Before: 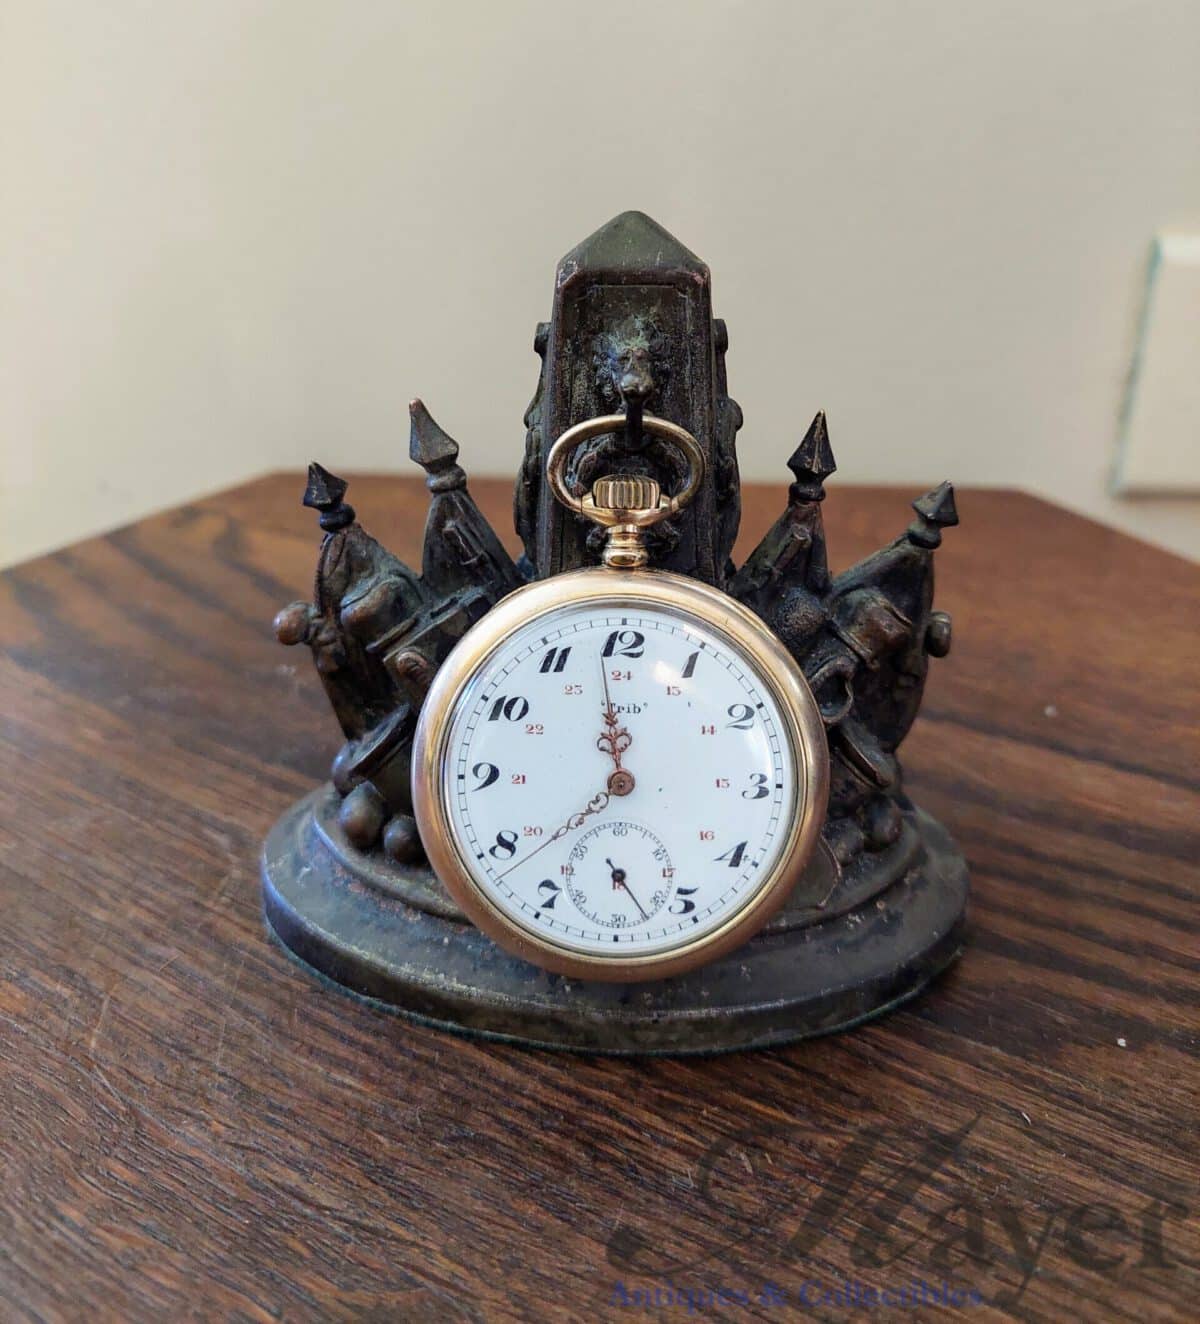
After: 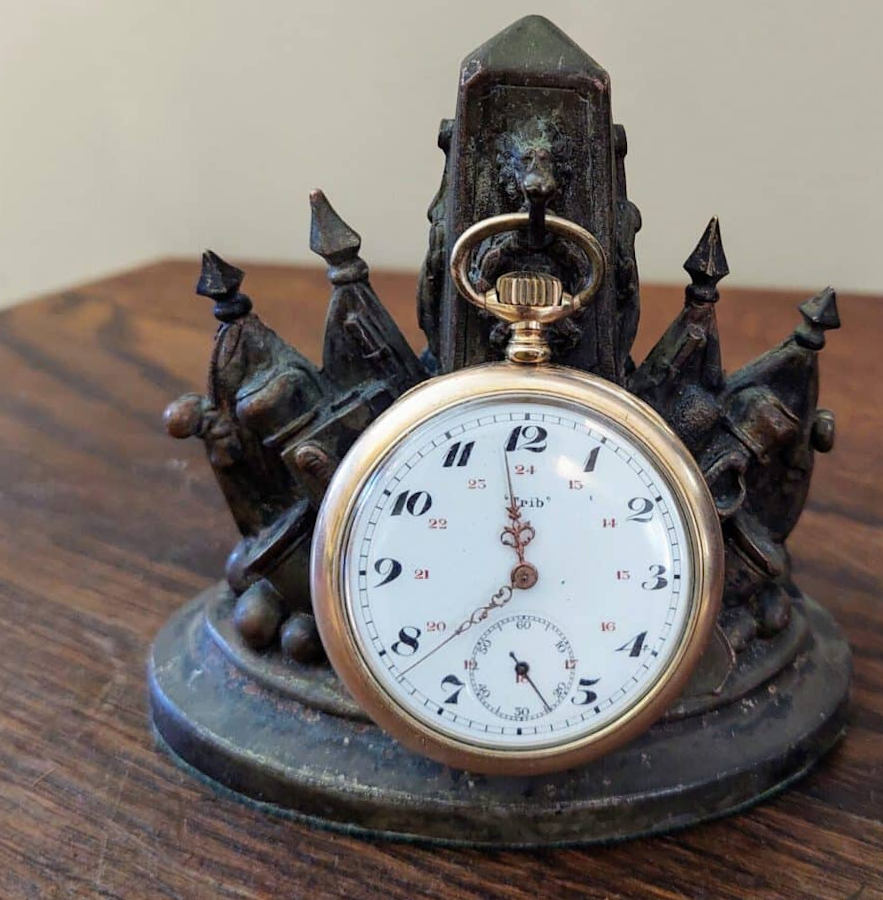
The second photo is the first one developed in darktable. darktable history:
crop and rotate: left 11.831%, top 11.346%, right 13.429%, bottom 13.899%
rotate and perspective: rotation -0.013°, lens shift (vertical) -0.027, lens shift (horizontal) 0.178, crop left 0.016, crop right 0.989, crop top 0.082, crop bottom 0.918
